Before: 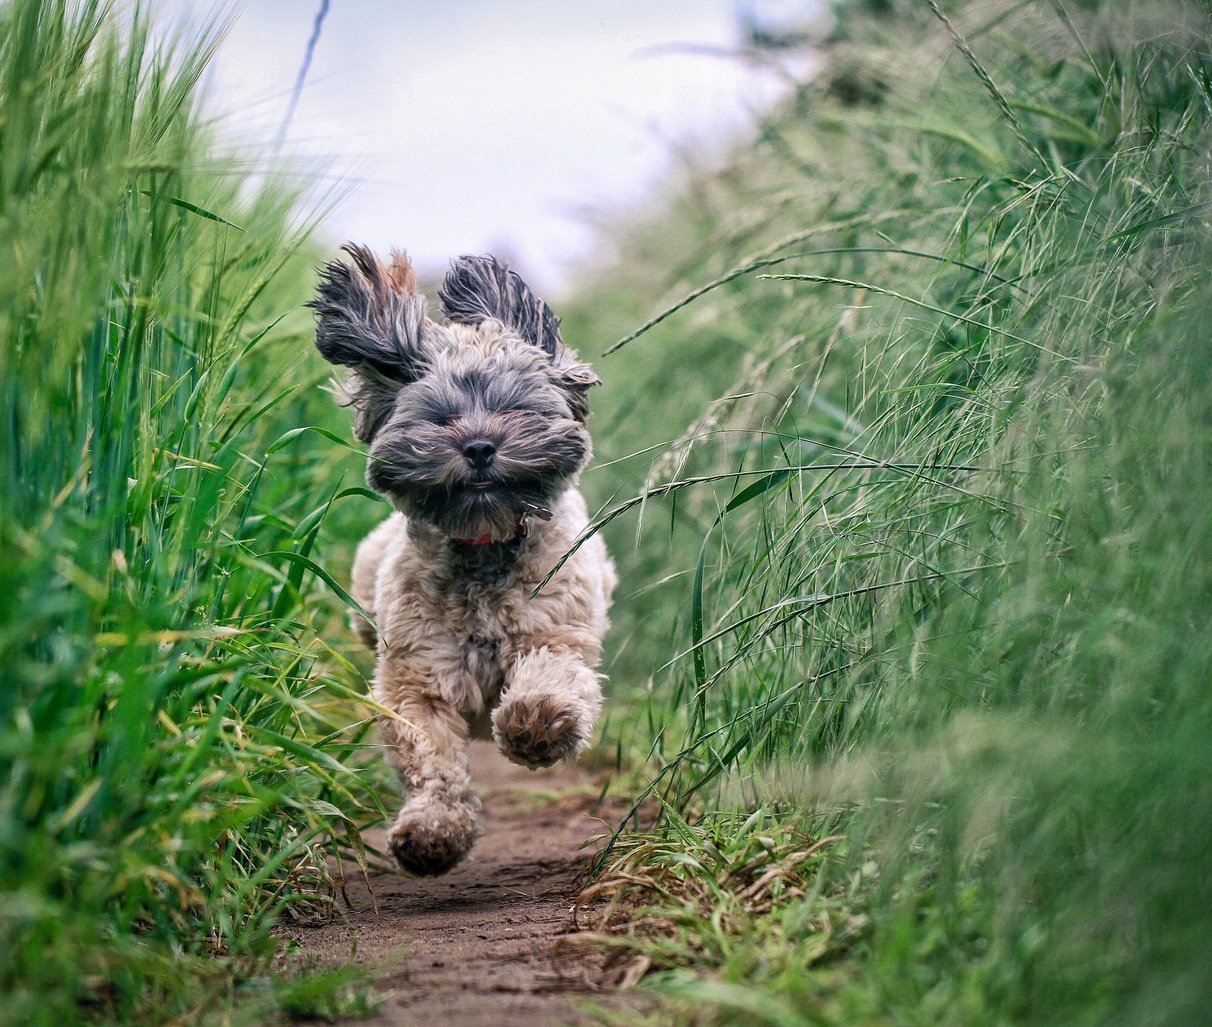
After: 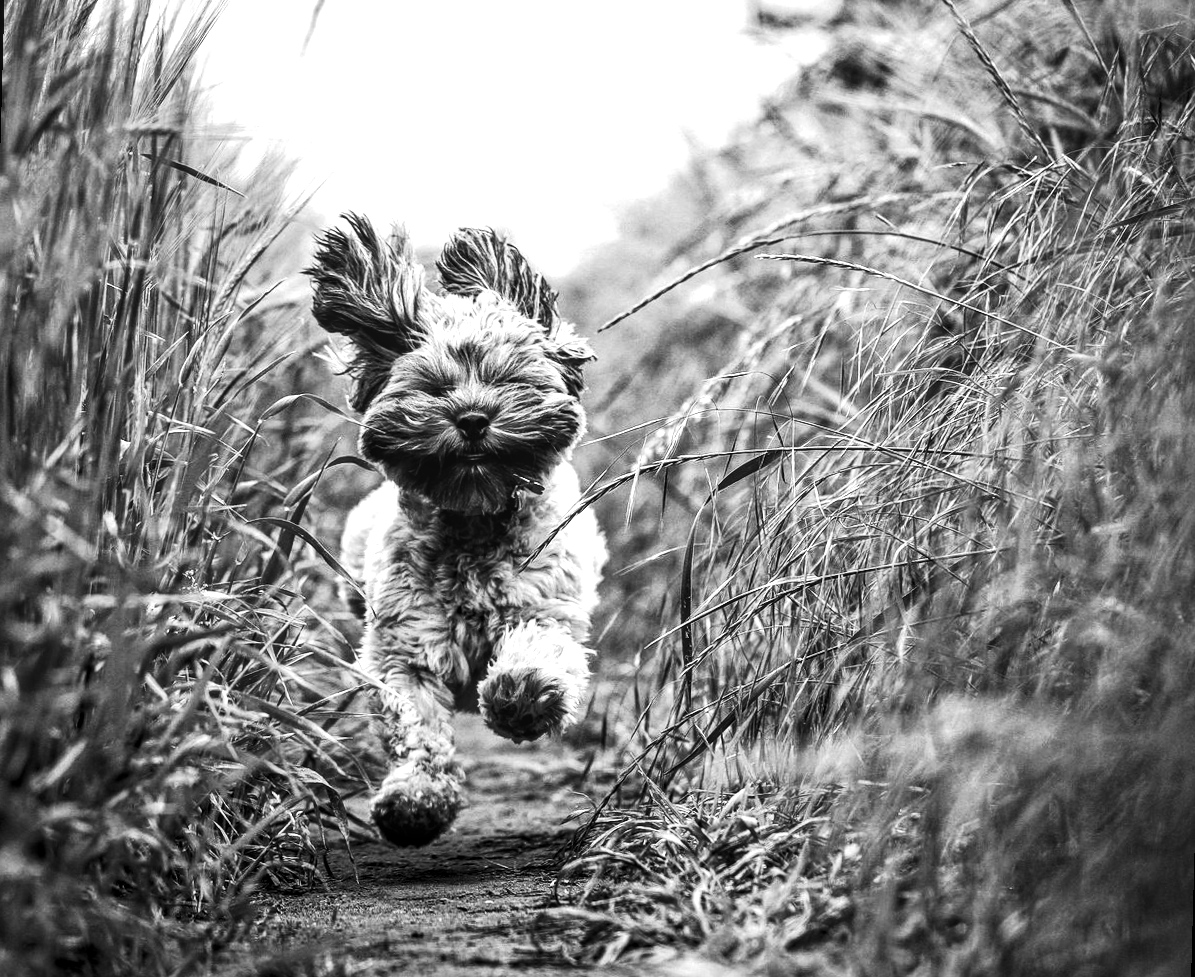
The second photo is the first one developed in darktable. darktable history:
tone equalizer: -8 EV -1.08 EV, -7 EV -1.01 EV, -6 EV -0.867 EV, -5 EV -0.578 EV, -3 EV 0.578 EV, -2 EV 0.867 EV, -1 EV 1.01 EV, +0 EV 1.08 EV, edges refinement/feathering 500, mask exposure compensation -1.57 EV, preserve details no
tone curve: curves: ch0 [(0.016, 0.011) (0.204, 0.146) (0.515, 0.476) (0.78, 0.795) (1, 0.981)], color space Lab, linked channels, preserve colors none
local contrast: on, module defaults
monochrome: on, module defaults
rotate and perspective: rotation 1.57°, crop left 0.018, crop right 0.982, crop top 0.039, crop bottom 0.961
